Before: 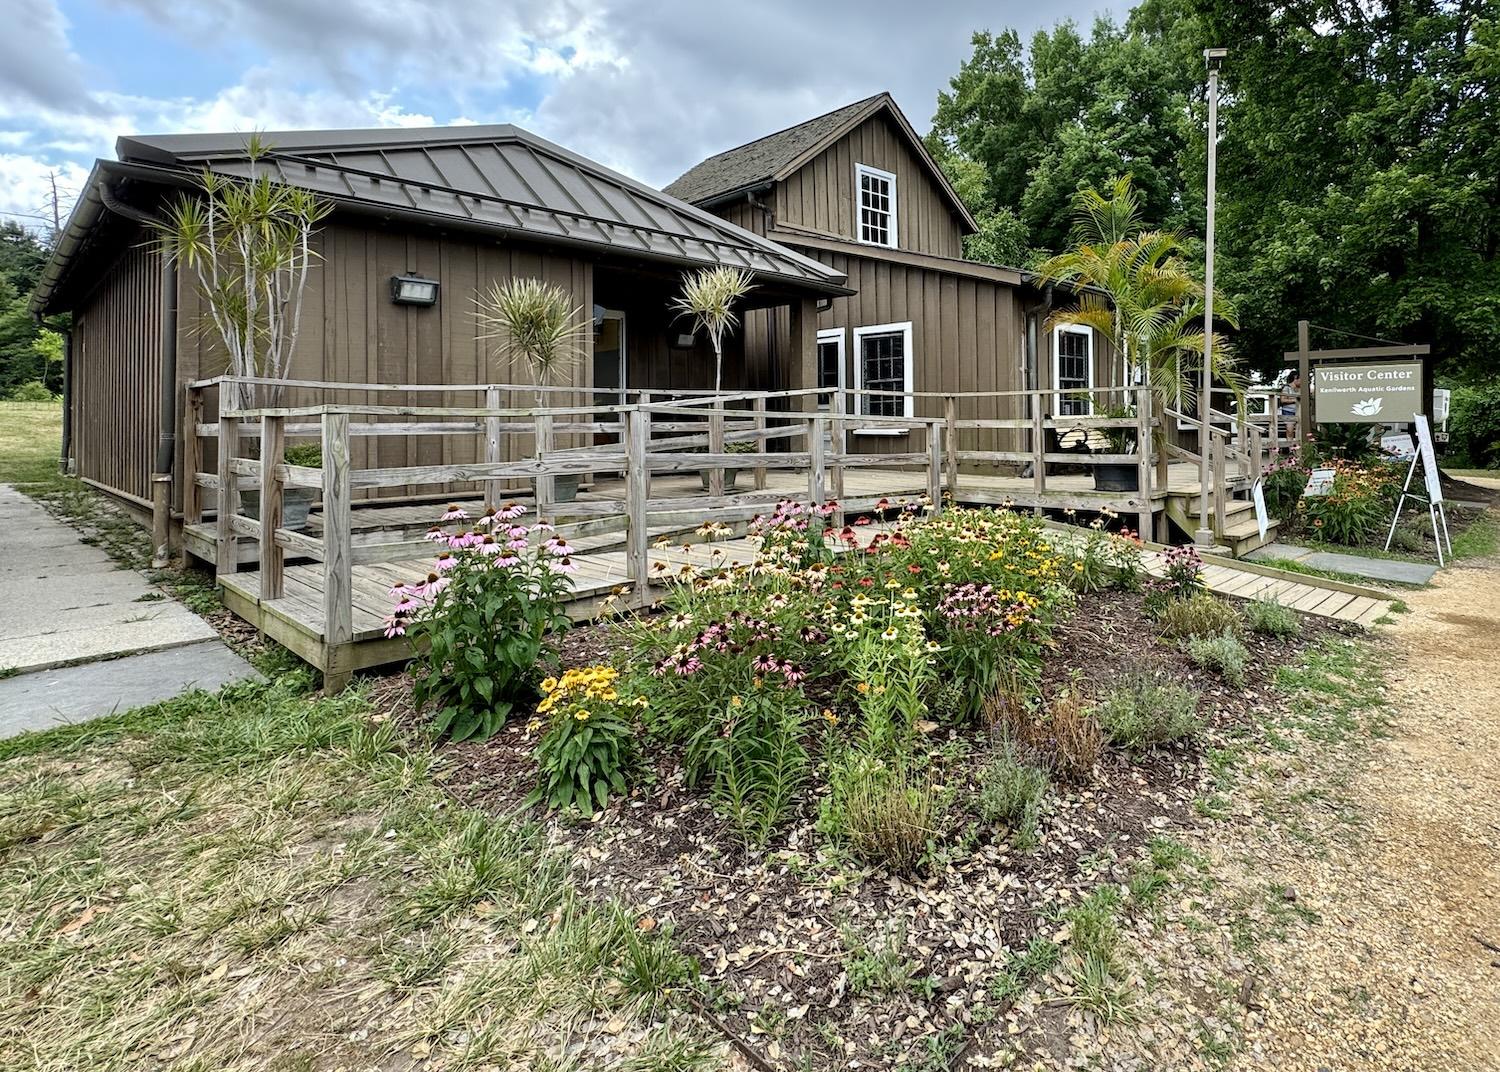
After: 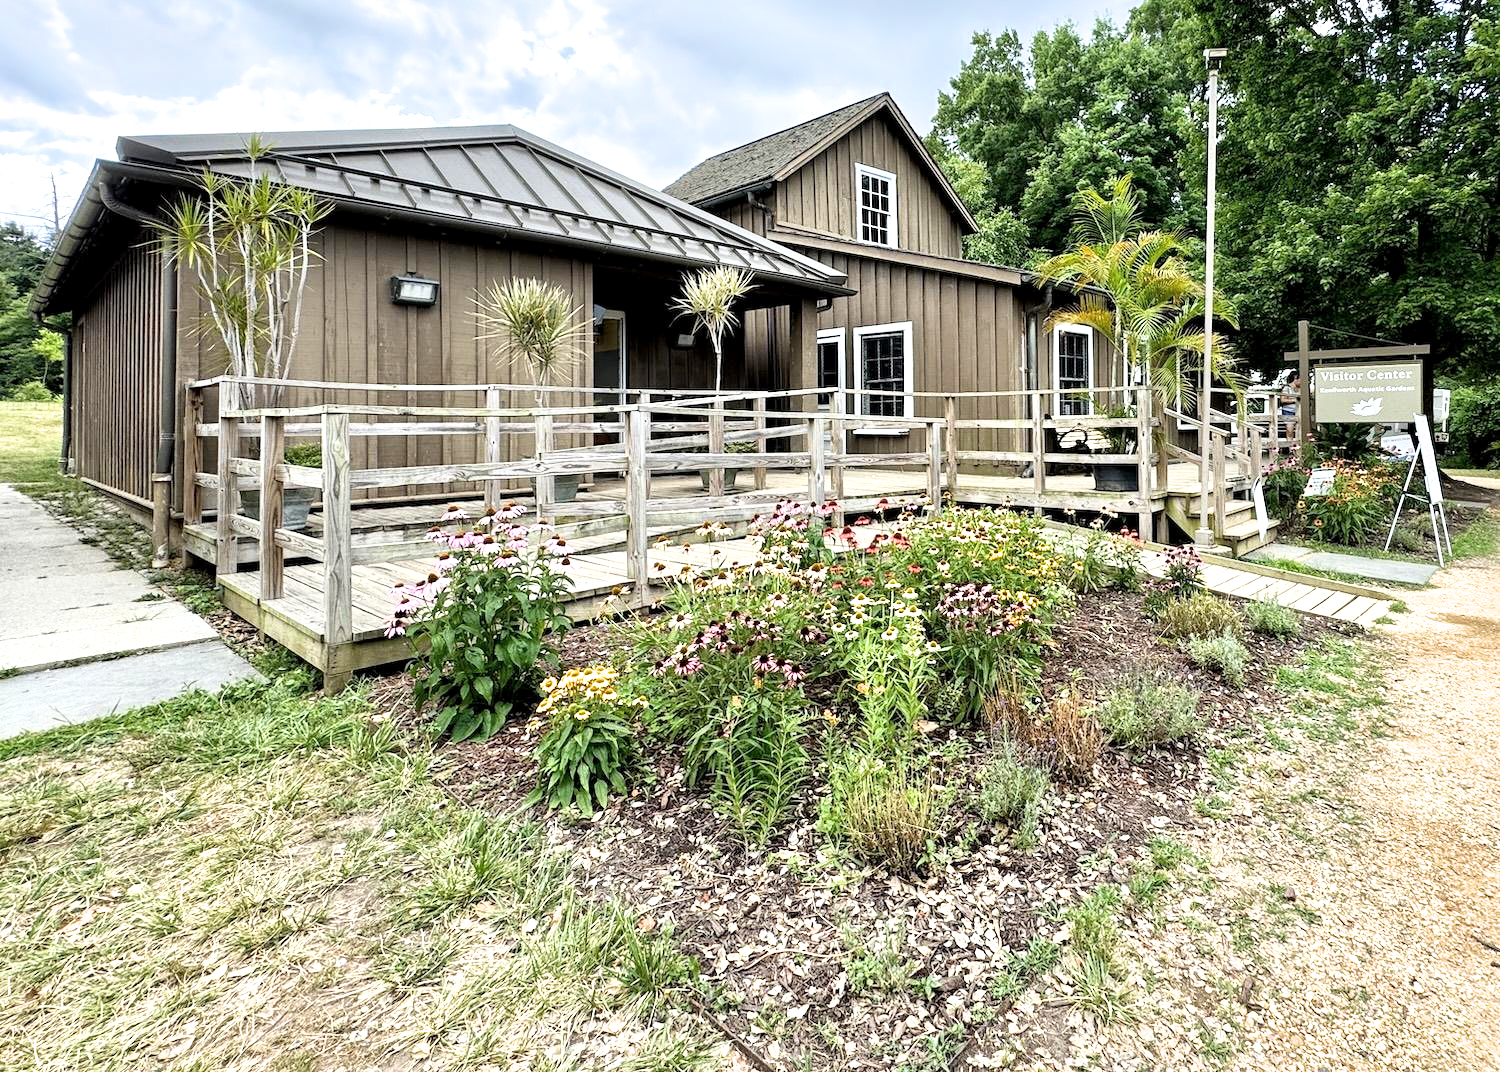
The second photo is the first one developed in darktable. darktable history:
local contrast: mode bilateral grid, contrast 20, coarseness 50, detail 120%, midtone range 0.2
filmic rgb: black relative exposure -9.5 EV, white relative exposure 3.02 EV, hardness 6.12
exposure: black level correction 0, exposure 1 EV, compensate exposure bias true, compensate highlight preservation false
